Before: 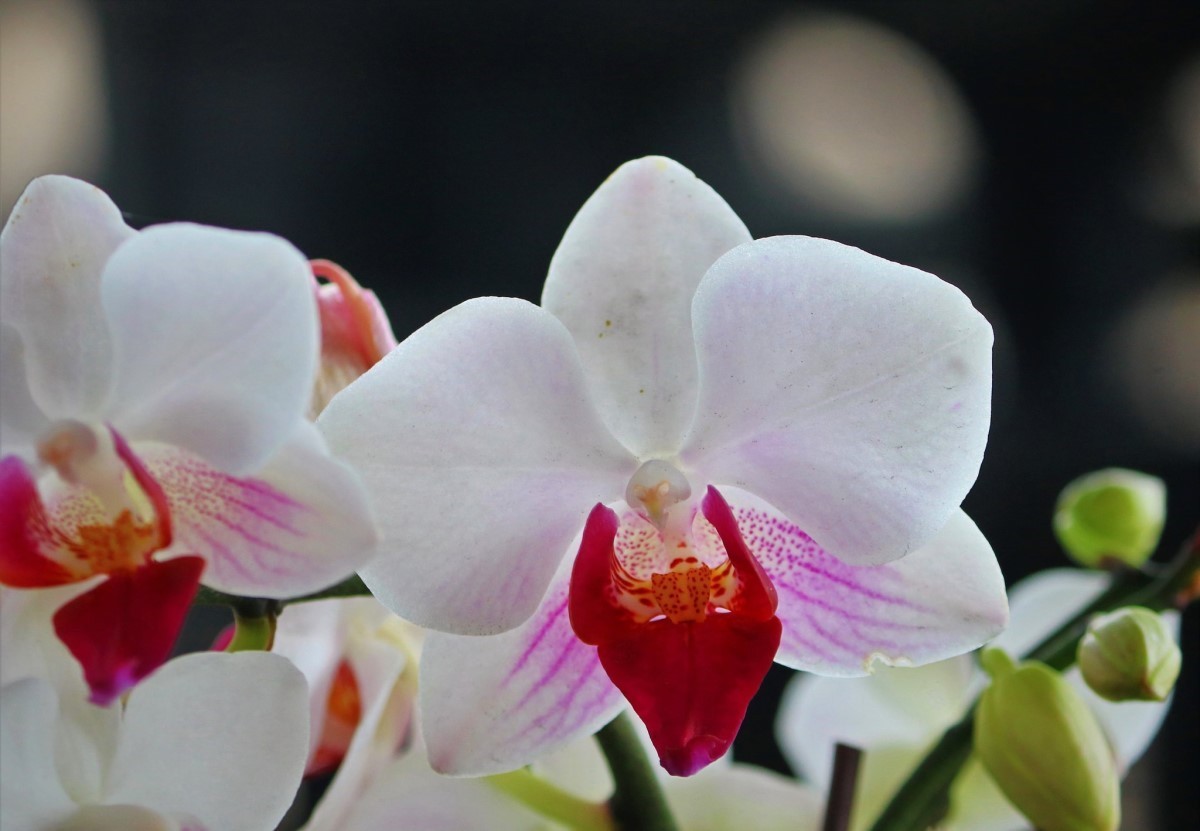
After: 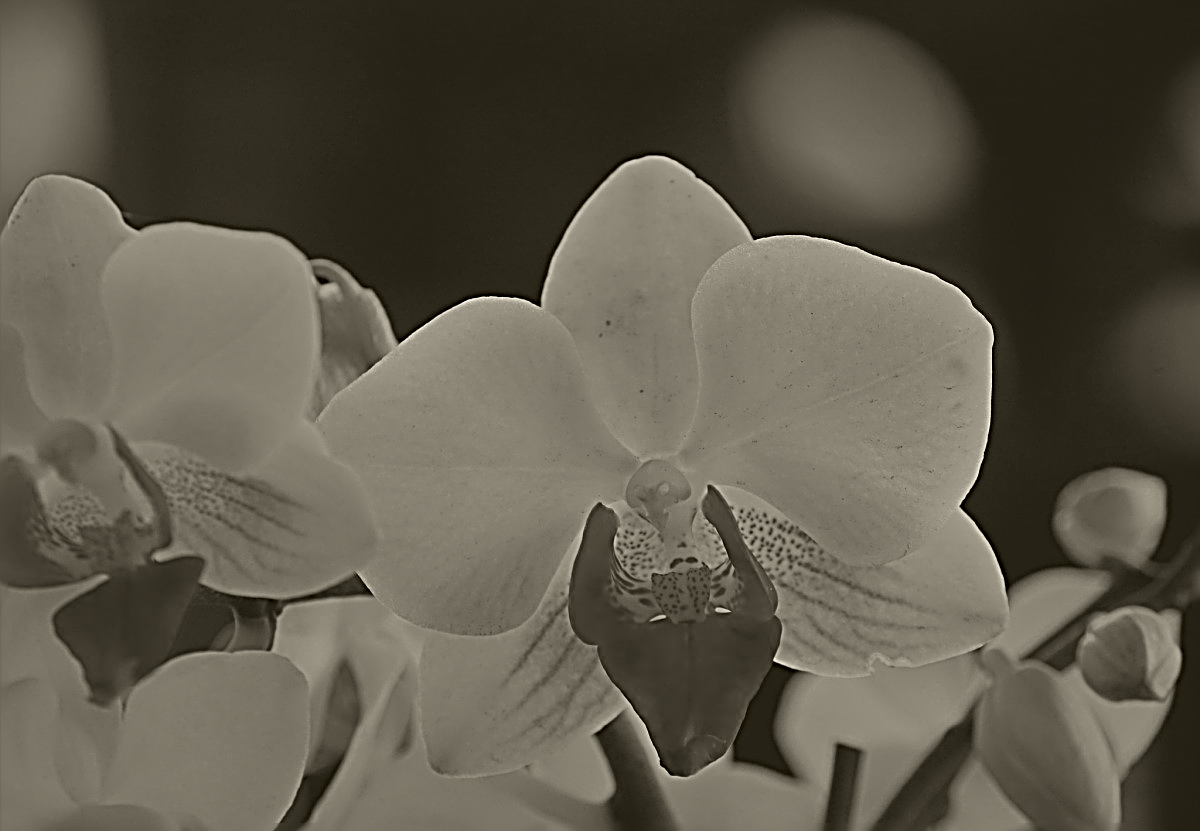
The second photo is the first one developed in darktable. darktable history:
colorize: hue 41.44°, saturation 22%, source mix 60%, lightness 10.61%
sharpen: radius 3.158, amount 1.731
